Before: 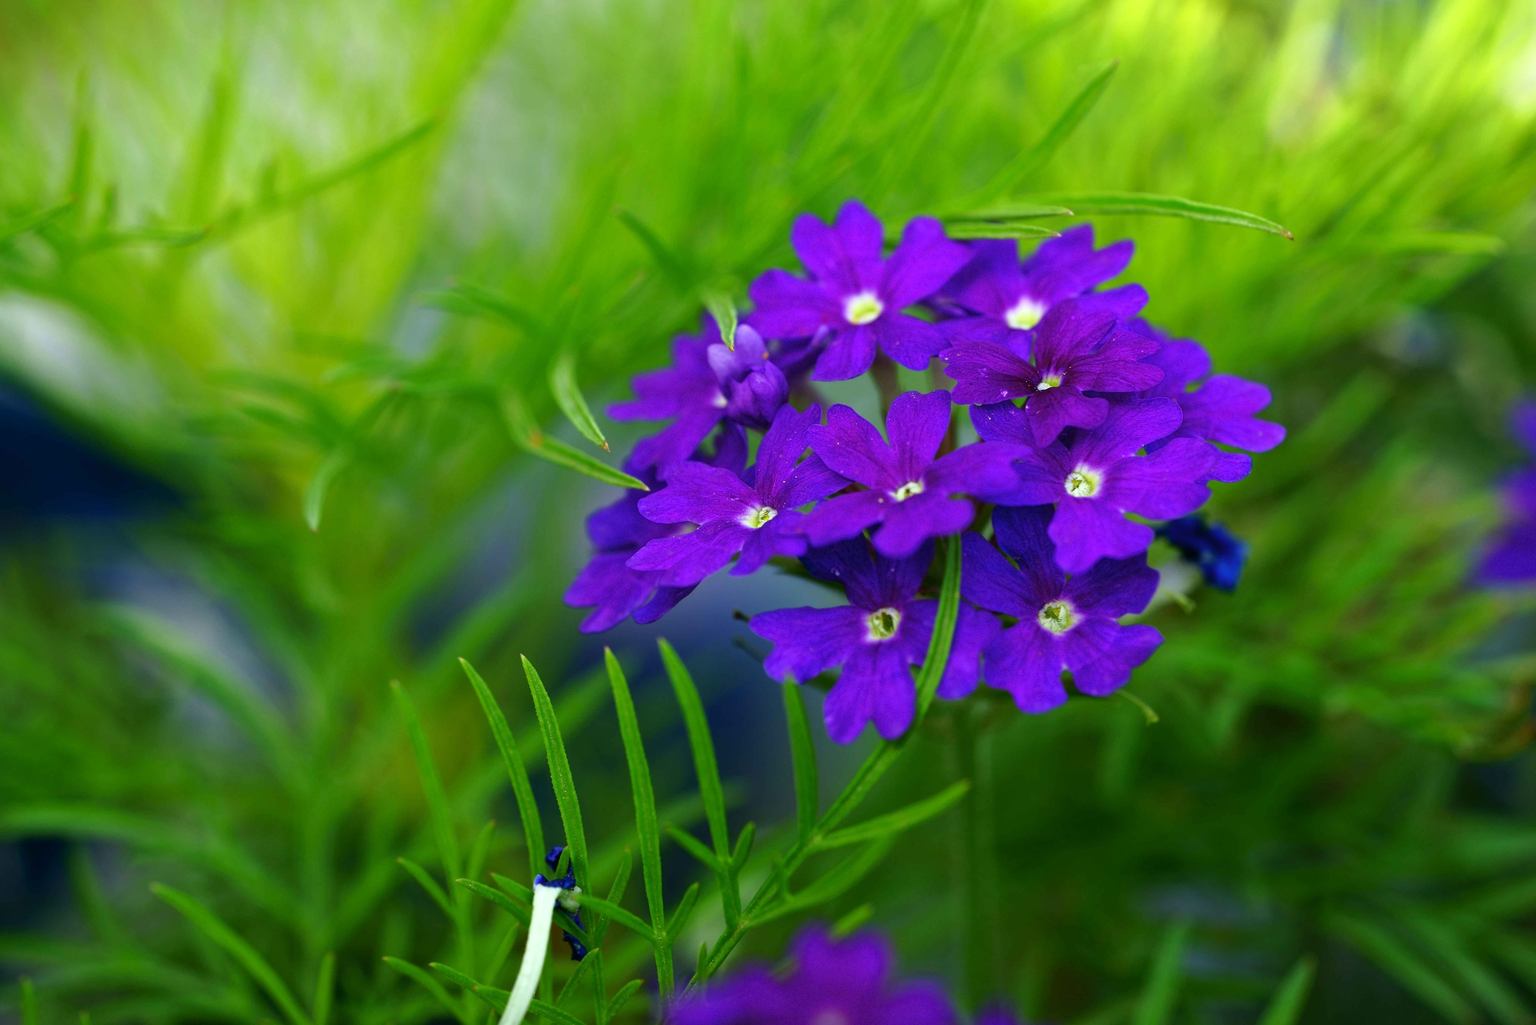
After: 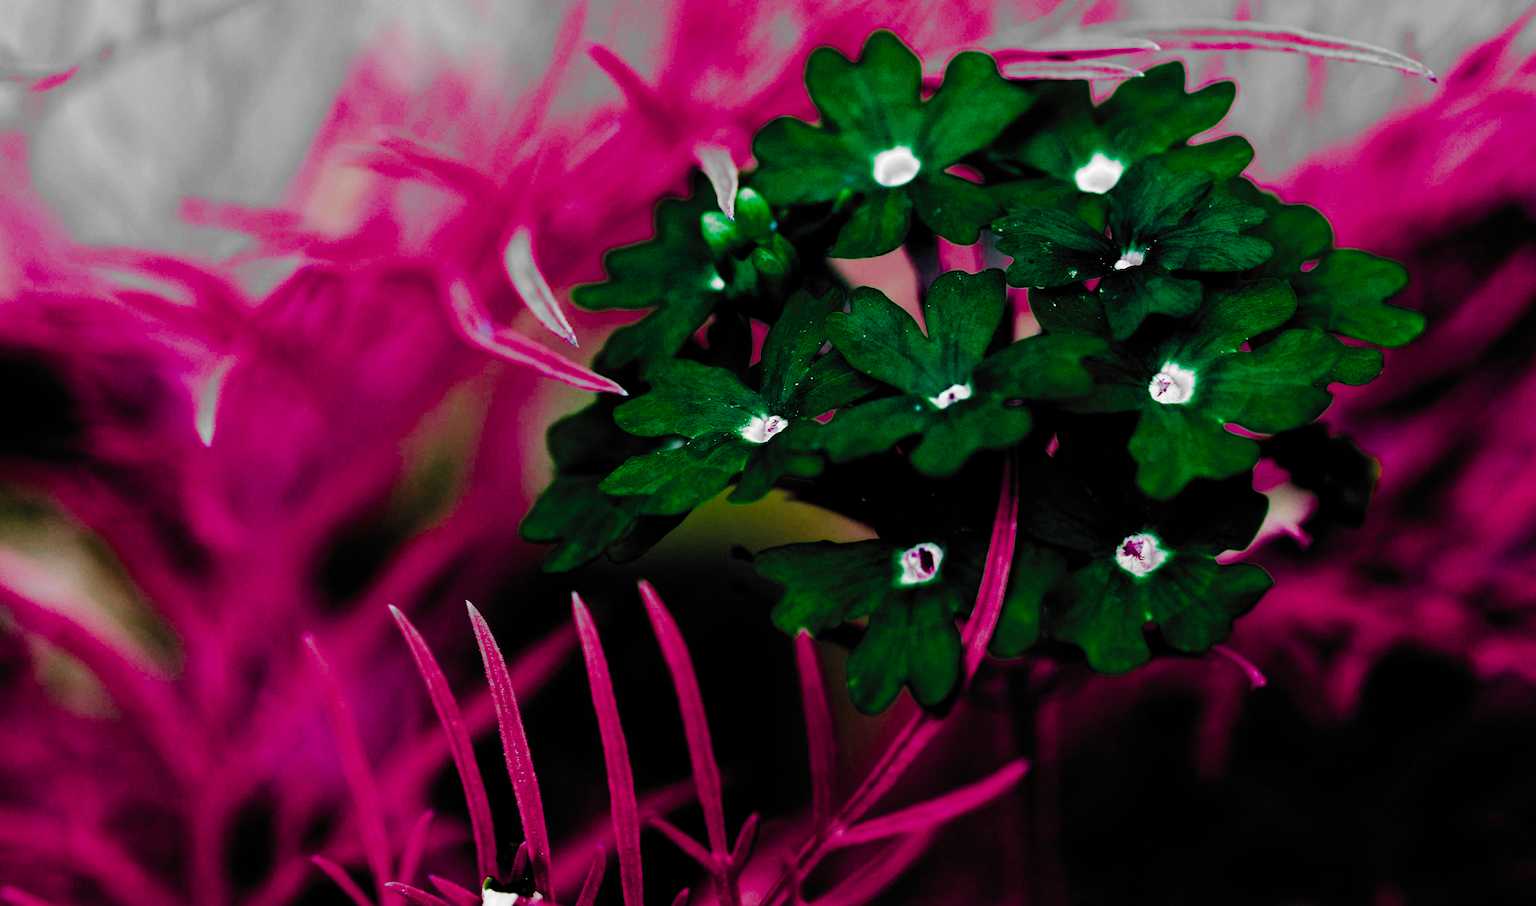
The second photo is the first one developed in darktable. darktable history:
color balance rgb: power › hue 173.36°, linear chroma grading › global chroma 23.043%, perceptual saturation grading › global saturation 20%, perceptual saturation grading › highlights -25.333%, perceptual saturation grading › shadows 24.558%, hue shift -149.56°, contrast 34.697%, saturation formula JzAzBz (2021)
crop: left 9.715%, top 17.144%, right 10.556%, bottom 12.318%
filmic rgb: black relative exposure -5.11 EV, white relative exposure 3.5 EV, hardness 3.18, contrast 1.41, highlights saturation mix -29.46%, add noise in highlights 0.001, preserve chrominance max RGB, color science v3 (2019), use custom middle-gray values true, contrast in highlights soft
